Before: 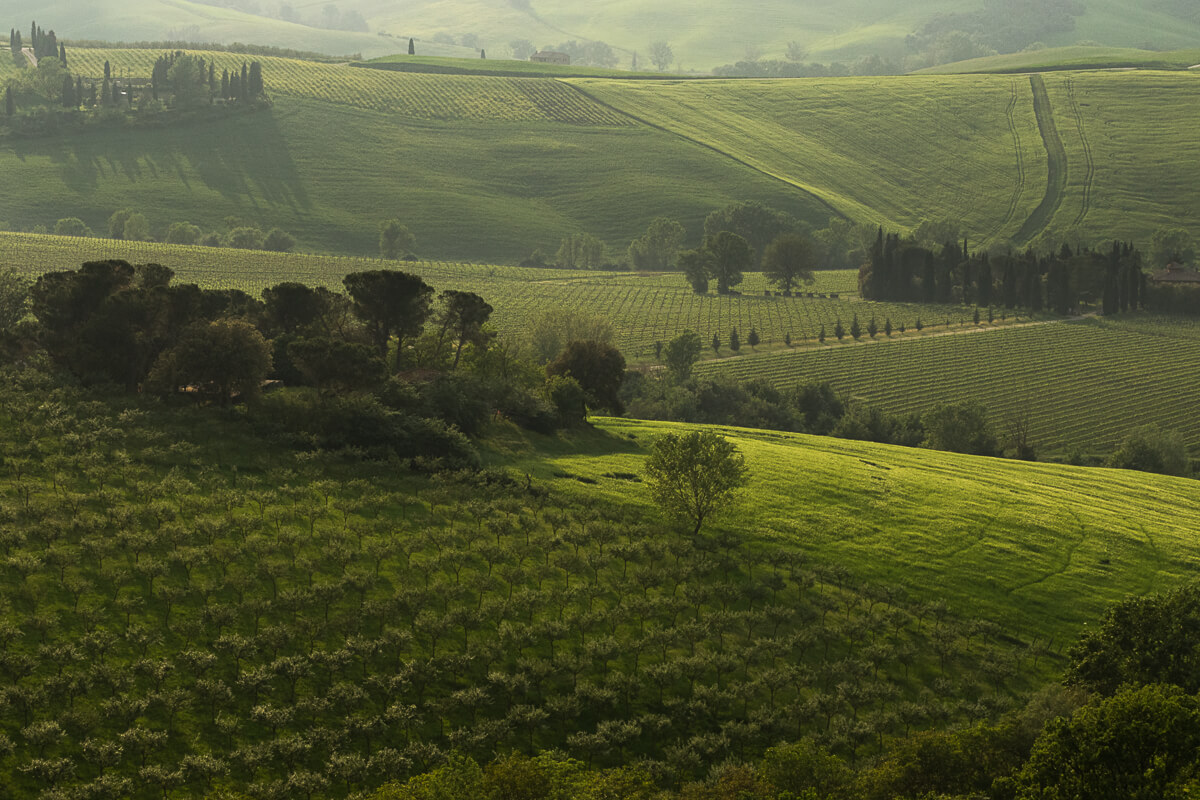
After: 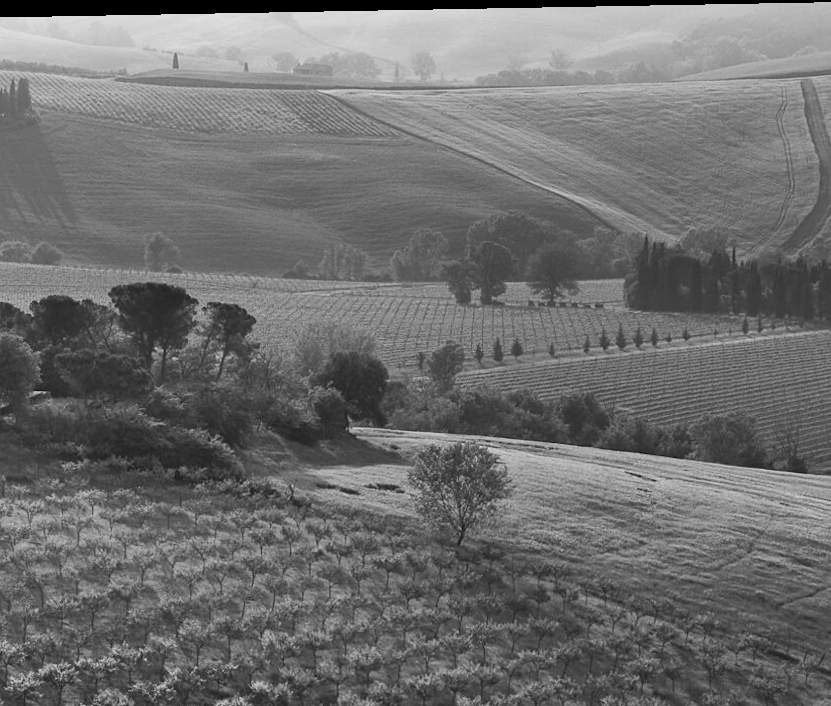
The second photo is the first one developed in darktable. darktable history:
shadows and highlights: shadows 75, highlights -25, soften with gaussian
monochrome: on, module defaults
rotate and perspective: lens shift (horizontal) -0.055, automatic cropping off
crop: left 18.479%, right 12.2%, bottom 13.971%
